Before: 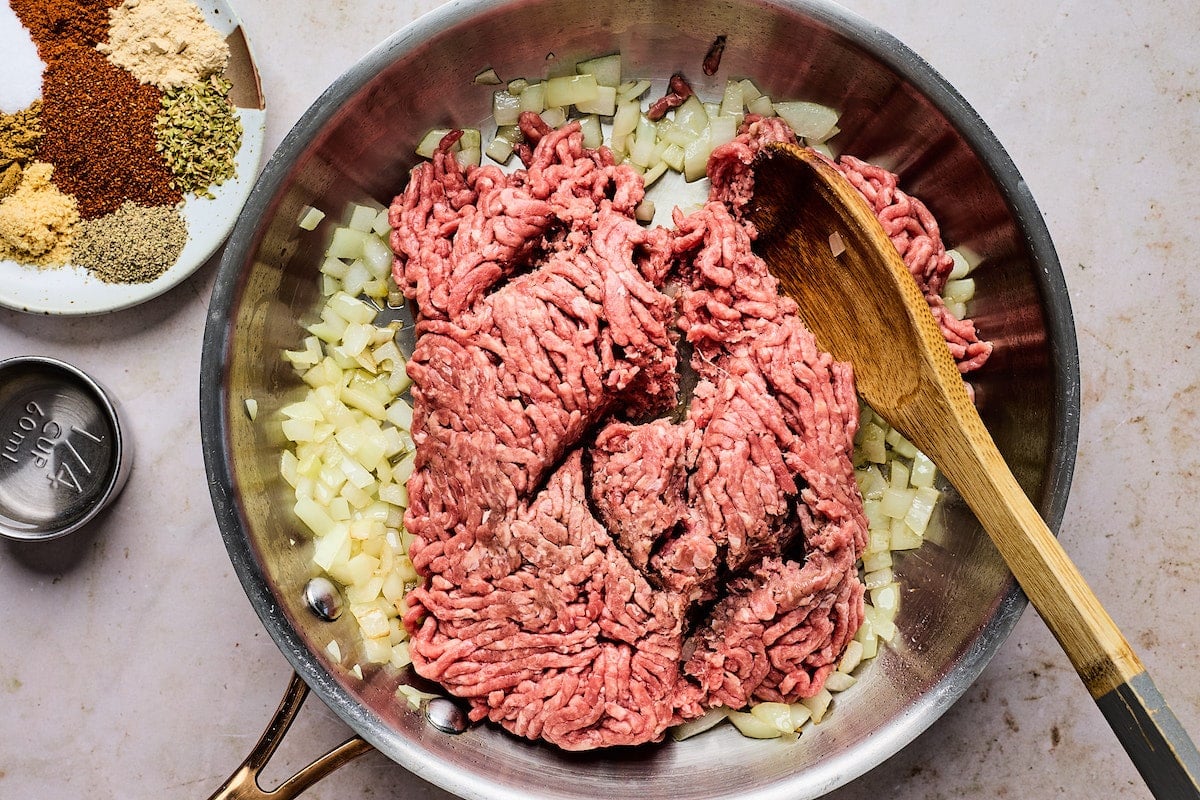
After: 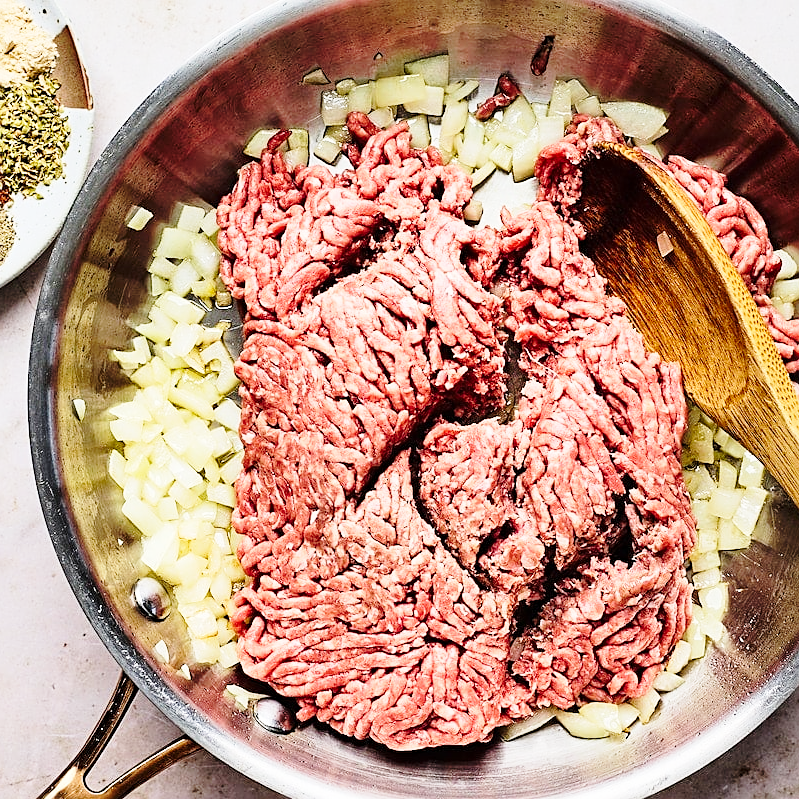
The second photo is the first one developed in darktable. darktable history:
crop and rotate: left 14.388%, right 18.993%
sharpen: amount 0.494
base curve: curves: ch0 [(0, 0) (0.028, 0.03) (0.121, 0.232) (0.46, 0.748) (0.859, 0.968) (1, 1)], preserve colors none
